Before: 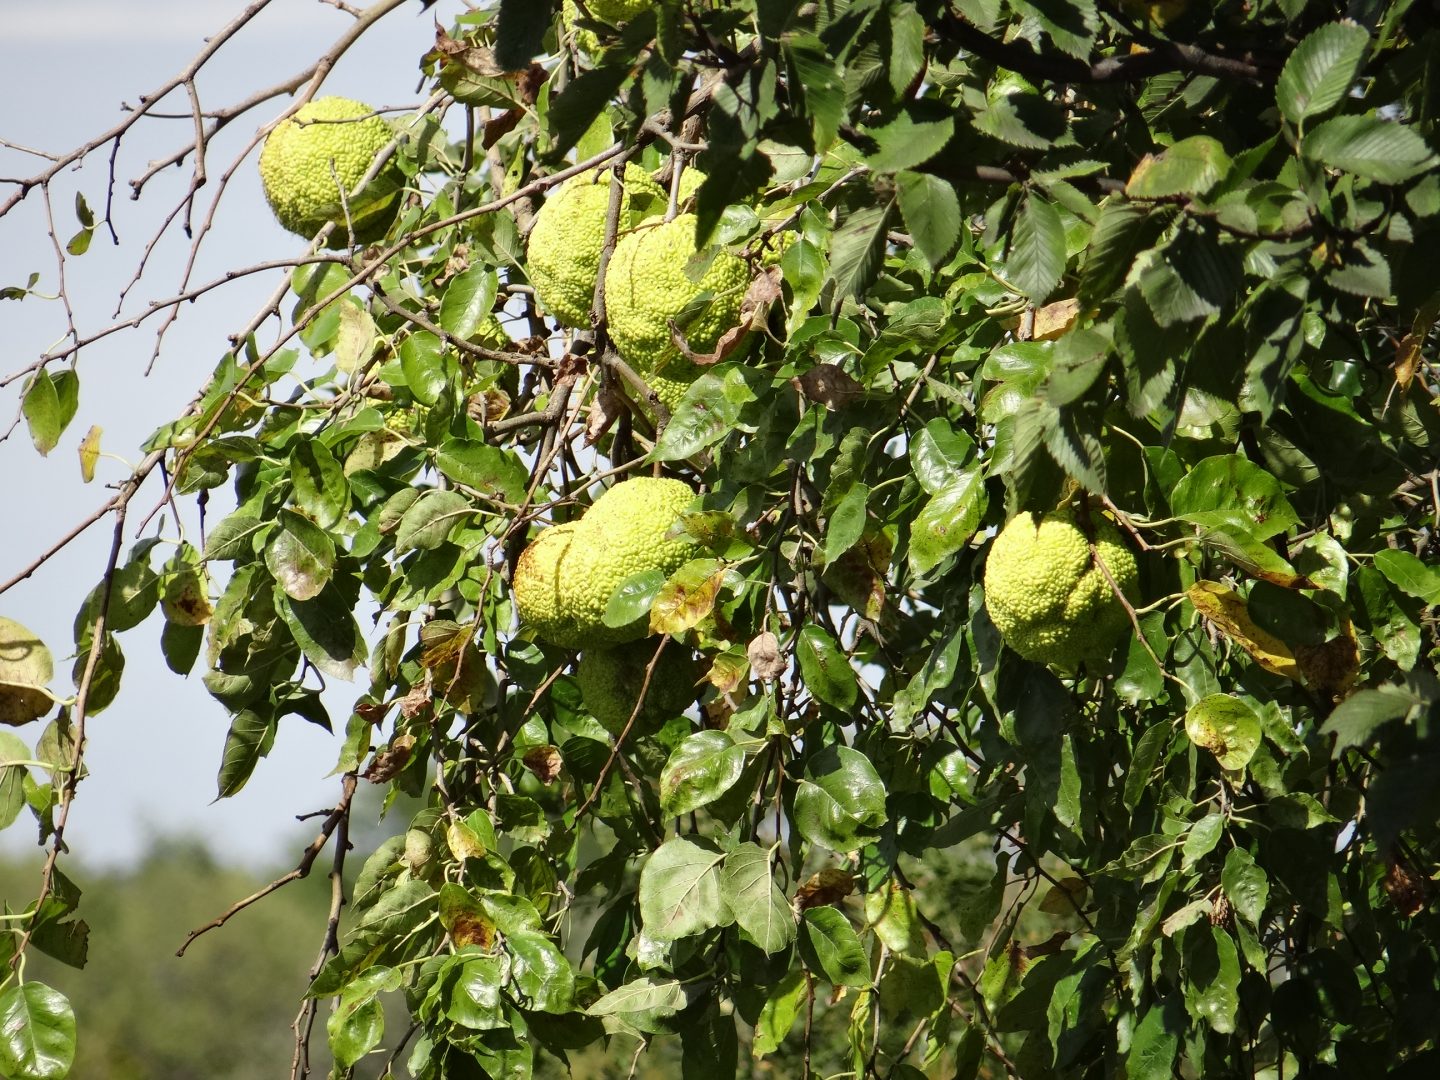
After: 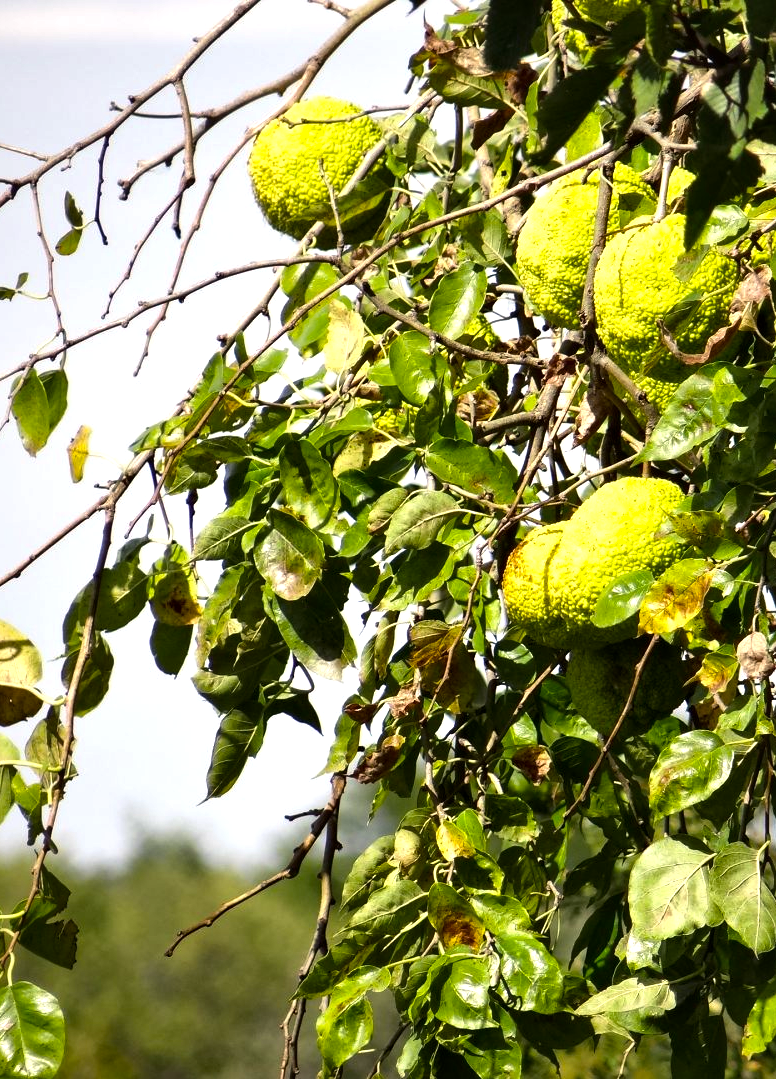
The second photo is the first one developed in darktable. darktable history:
color balance rgb: highlights gain › chroma 1.029%, highlights gain › hue 60.21°, perceptual saturation grading › global saturation 30.645%, perceptual brilliance grading › global brilliance 14.444%, perceptual brilliance grading › shadows -35.664%
local contrast: mode bilateral grid, contrast 20, coarseness 51, detail 131%, midtone range 0.2
crop: left 0.8%, right 45.289%, bottom 0.084%
